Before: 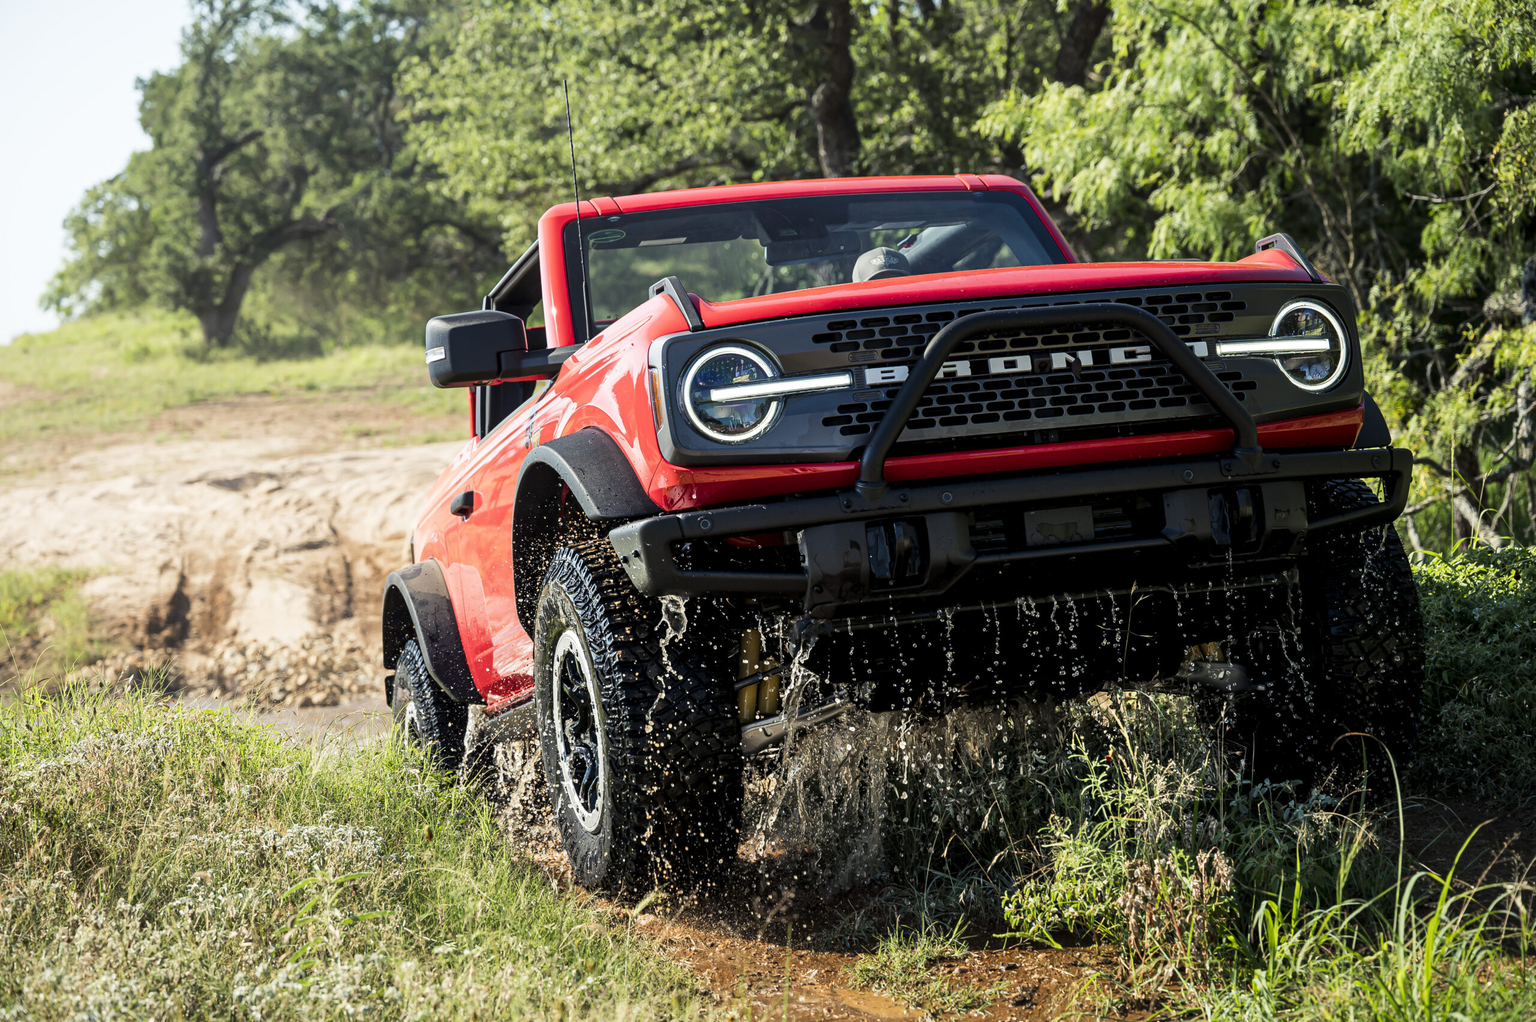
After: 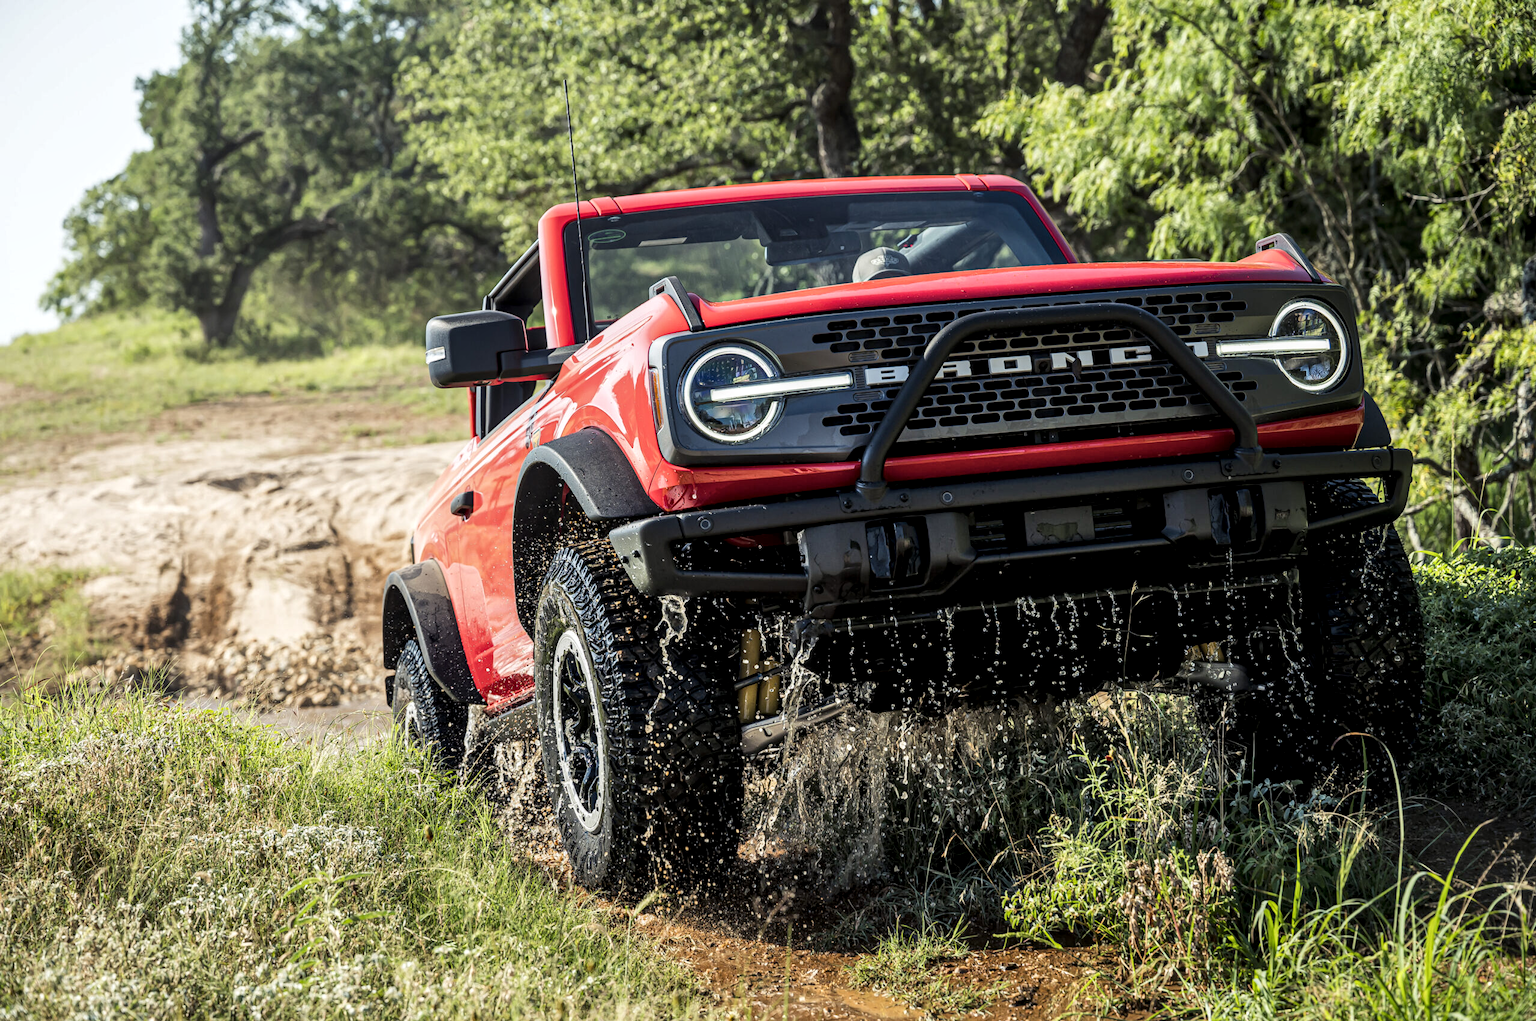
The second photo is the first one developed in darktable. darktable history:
local contrast: detail 130%
shadows and highlights: shadows 34.87, highlights -34.74, soften with gaussian
